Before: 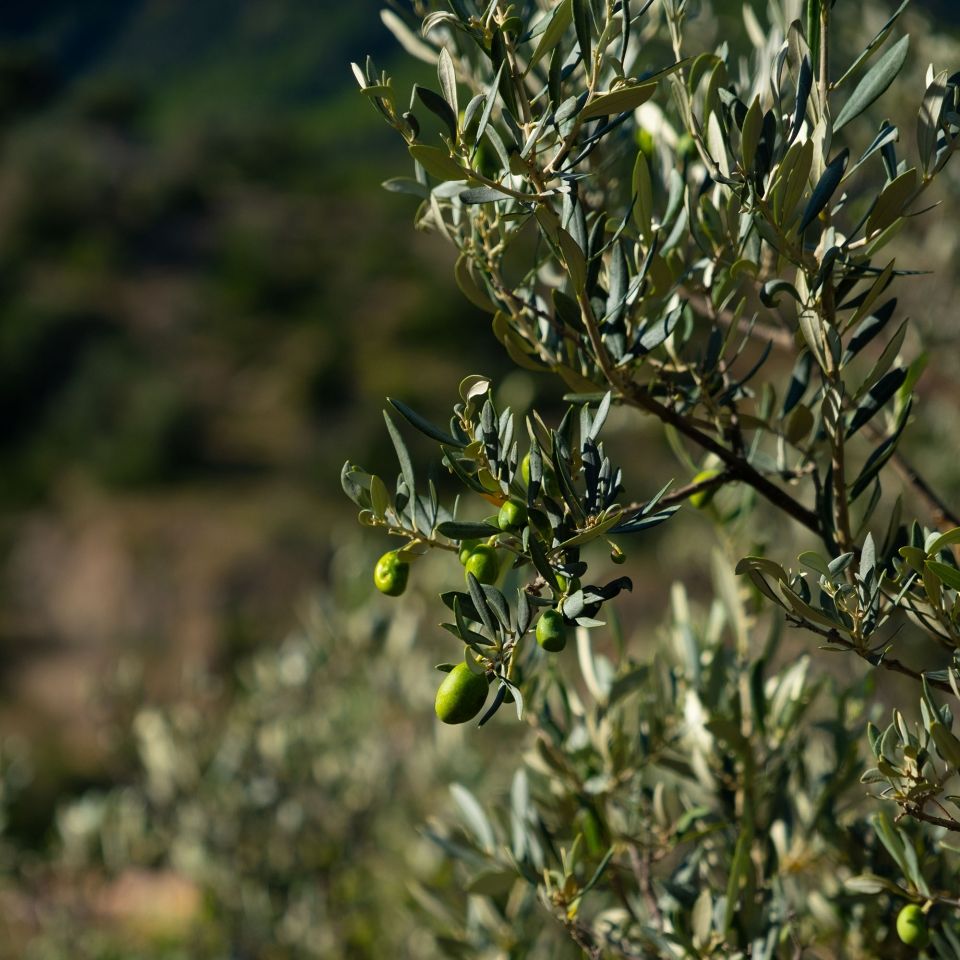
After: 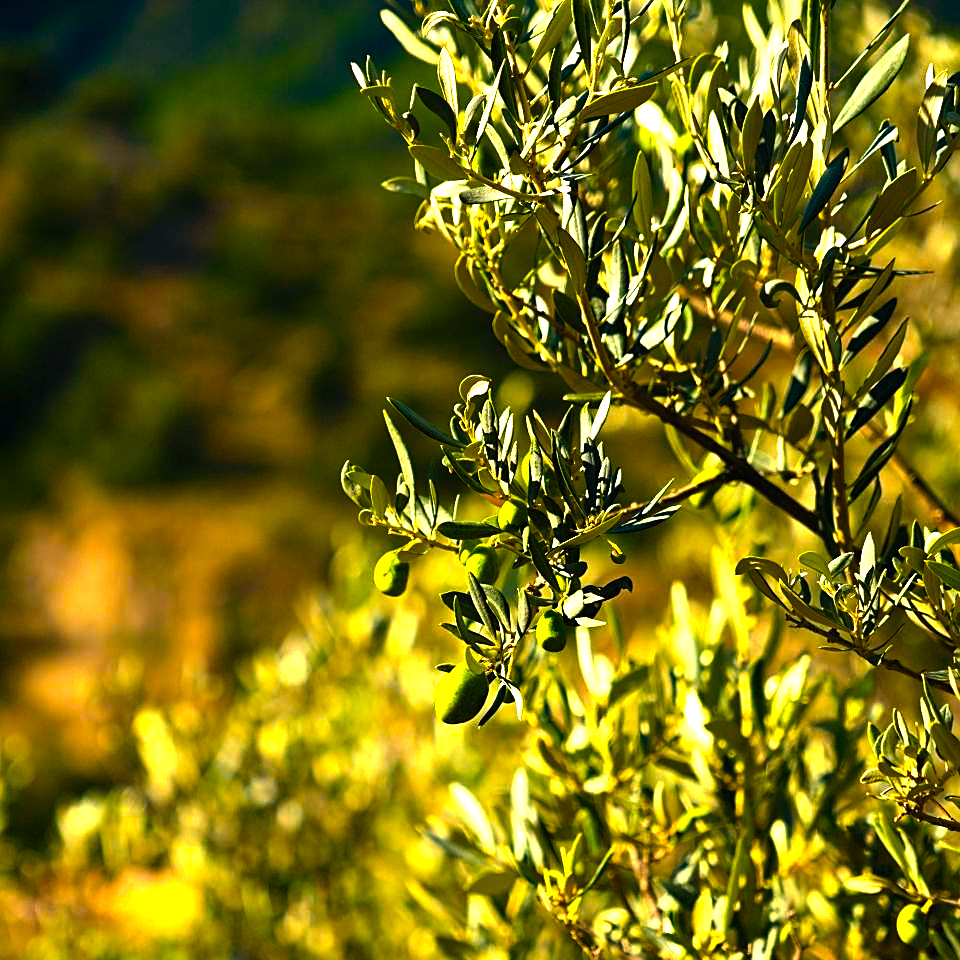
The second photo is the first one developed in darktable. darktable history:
sharpen: on, module defaults
white balance: red 1.123, blue 0.83
exposure: black level correction 0, exposure 1.1 EV, compensate highlight preservation false
color balance rgb: linear chroma grading › global chroma 9%, perceptual saturation grading › global saturation 36%, perceptual saturation grading › shadows 35%, perceptual brilliance grading › global brilliance 15%, perceptual brilliance grading › shadows -35%, global vibrance 15%
local contrast: mode bilateral grid, contrast 100, coarseness 100, detail 91%, midtone range 0.2
tone equalizer: -8 EV -0.417 EV, -7 EV -0.389 EV, -6 EV -0.333 EV, -5 EV -0.222 EV, -3 EV 0.222 EV, -2 EV 0.333 EV, -1 EV 0.389 EV, +0 EV 0.417 EV, edges refinement/feathering 500, mask exposure compensation -1.57 EV, preserve details no
